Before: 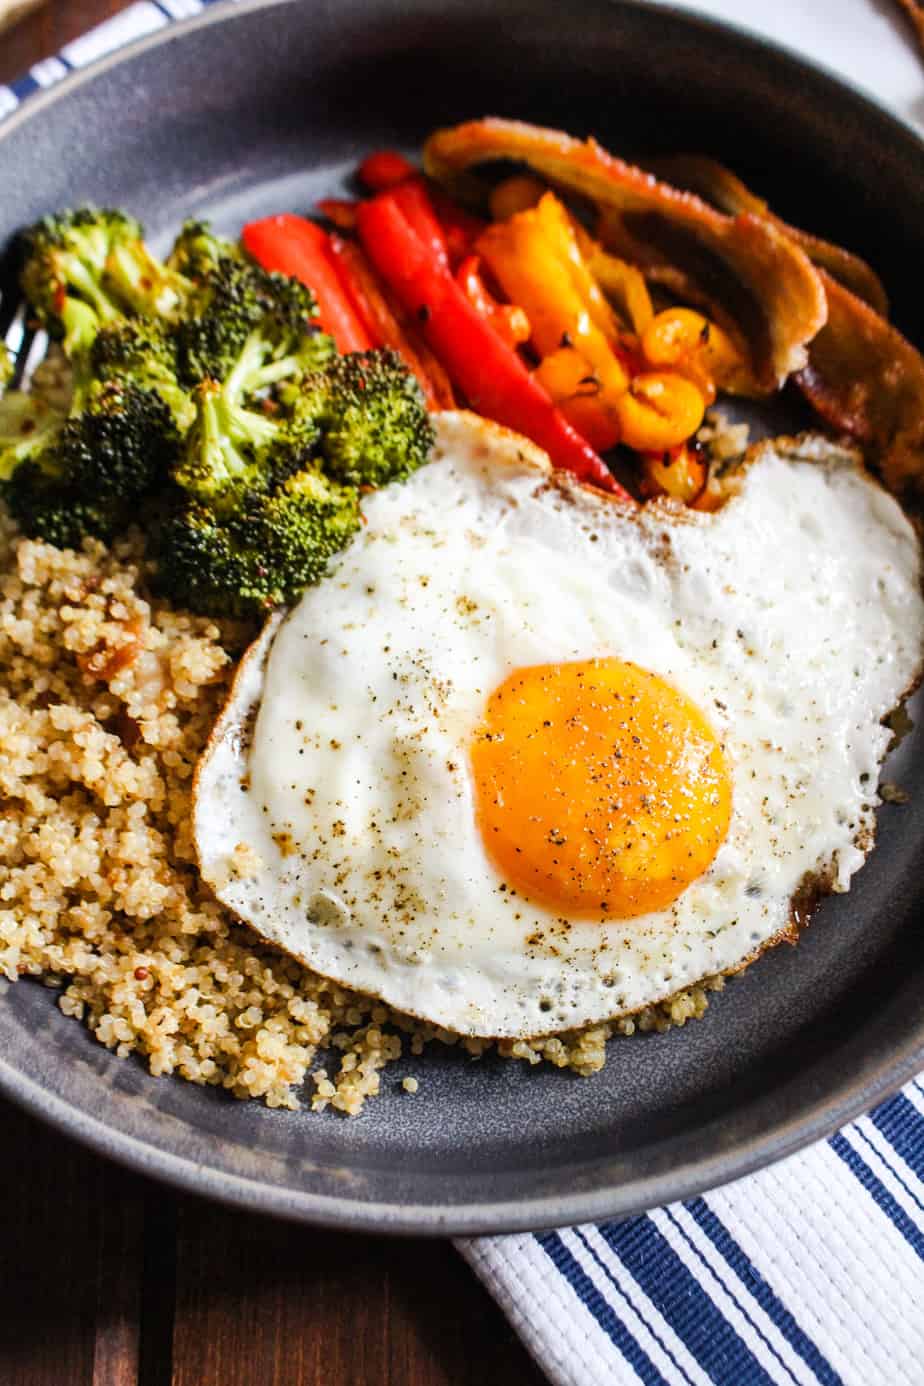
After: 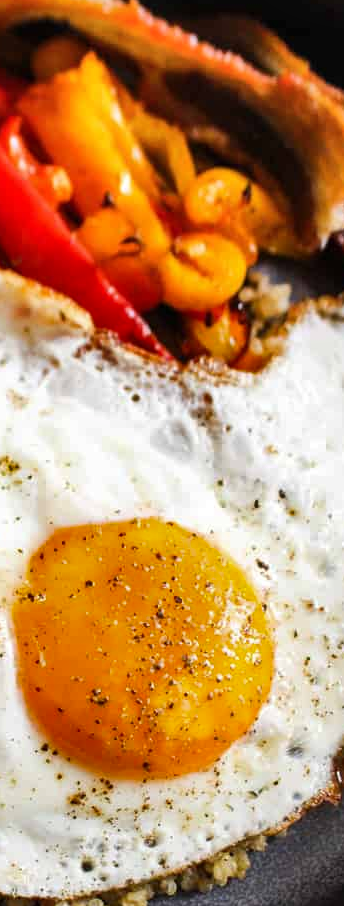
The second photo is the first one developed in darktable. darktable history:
shadows and highlights: soften with gaussian
crop and rotate: left 49.629%, top 10.132%, right 13.084%, bottom 24.487%
